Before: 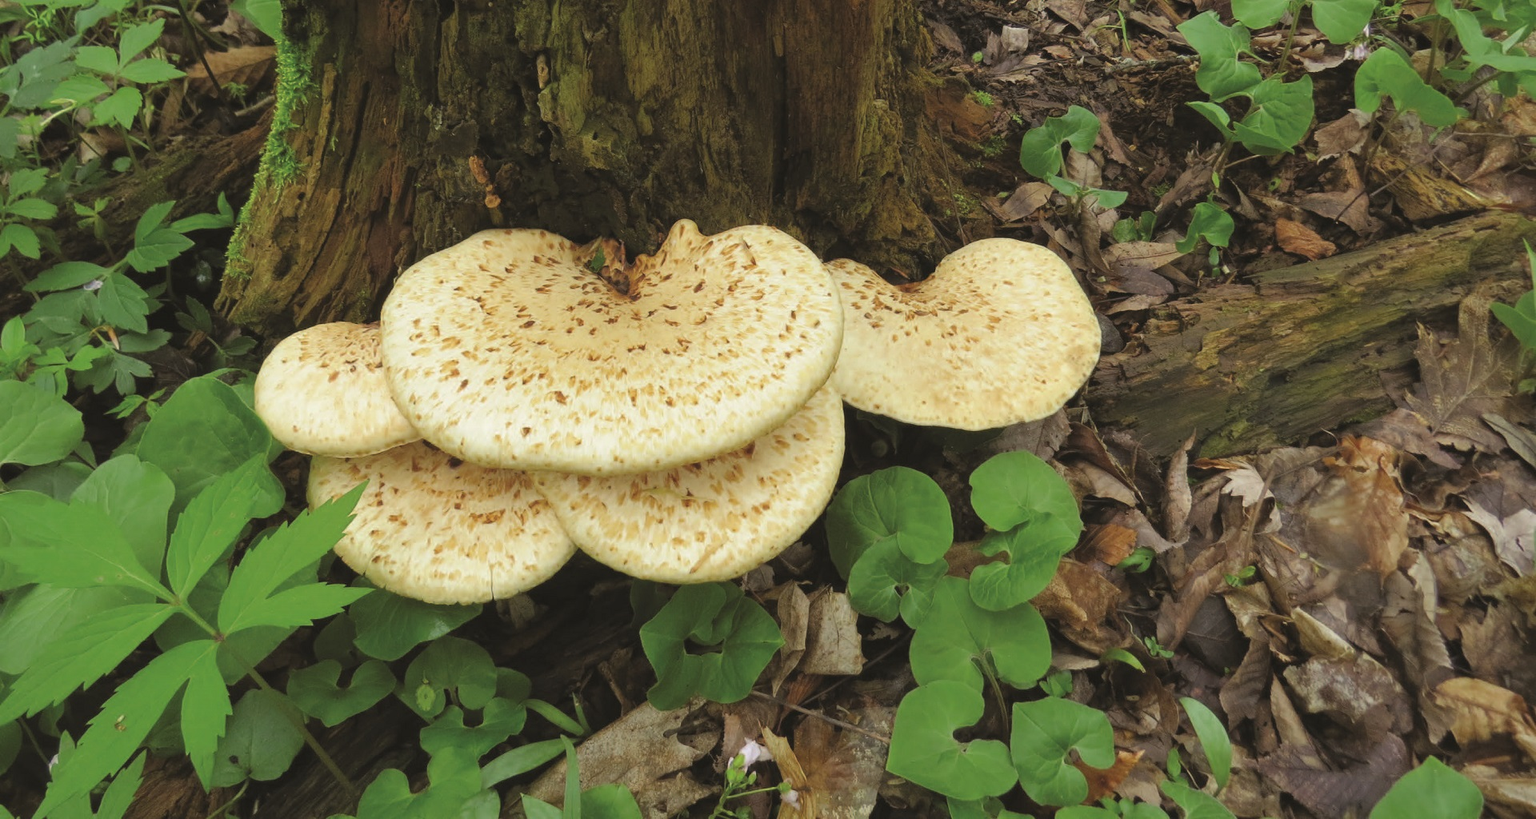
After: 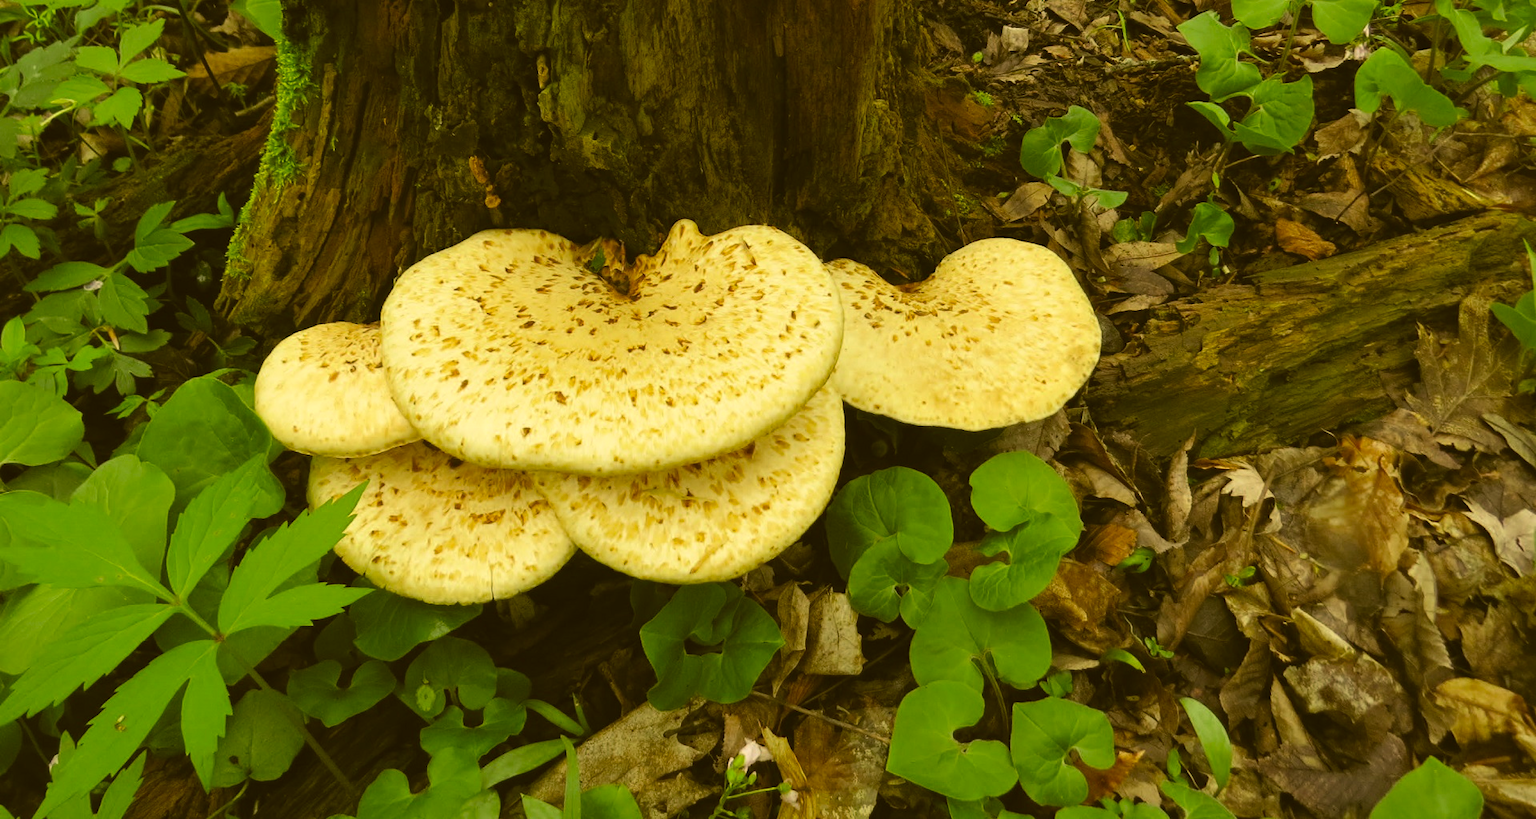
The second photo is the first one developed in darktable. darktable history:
contrast brightness saturation: contrast 0.15, brightness -0.01, saturation 0.1
color correction: highlights a* 0.162, highlights b* 29.53, shadows a* -0.162, shadows b* 21.09
